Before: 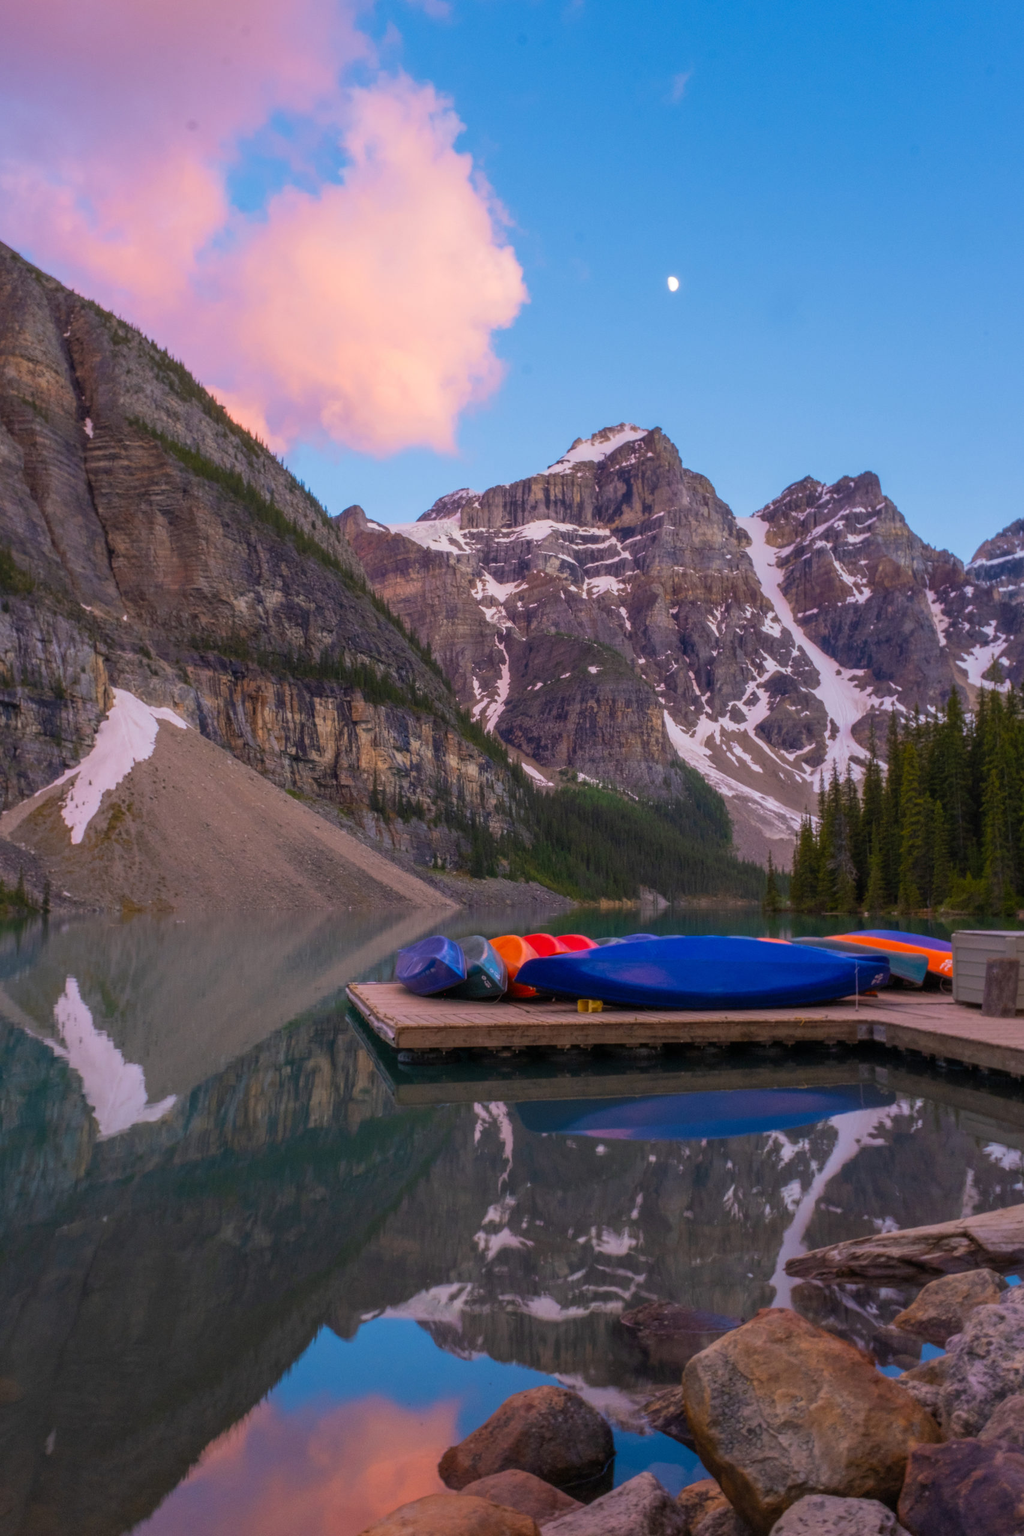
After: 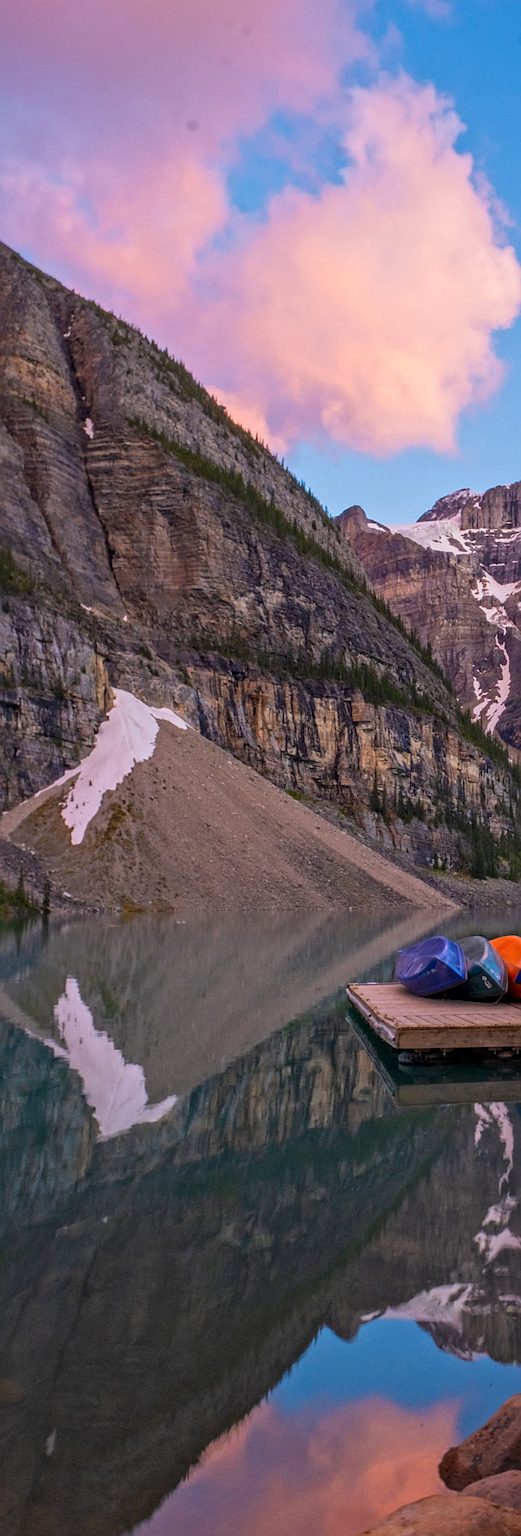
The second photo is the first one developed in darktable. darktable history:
sharpen: on, module defaults
local contrast: mode bilateral grid, contrast 19, coarseness 20, detail 150%, midtone range 0.2
crop and rotate: left 0.03%, top 0%, right 49.033%
